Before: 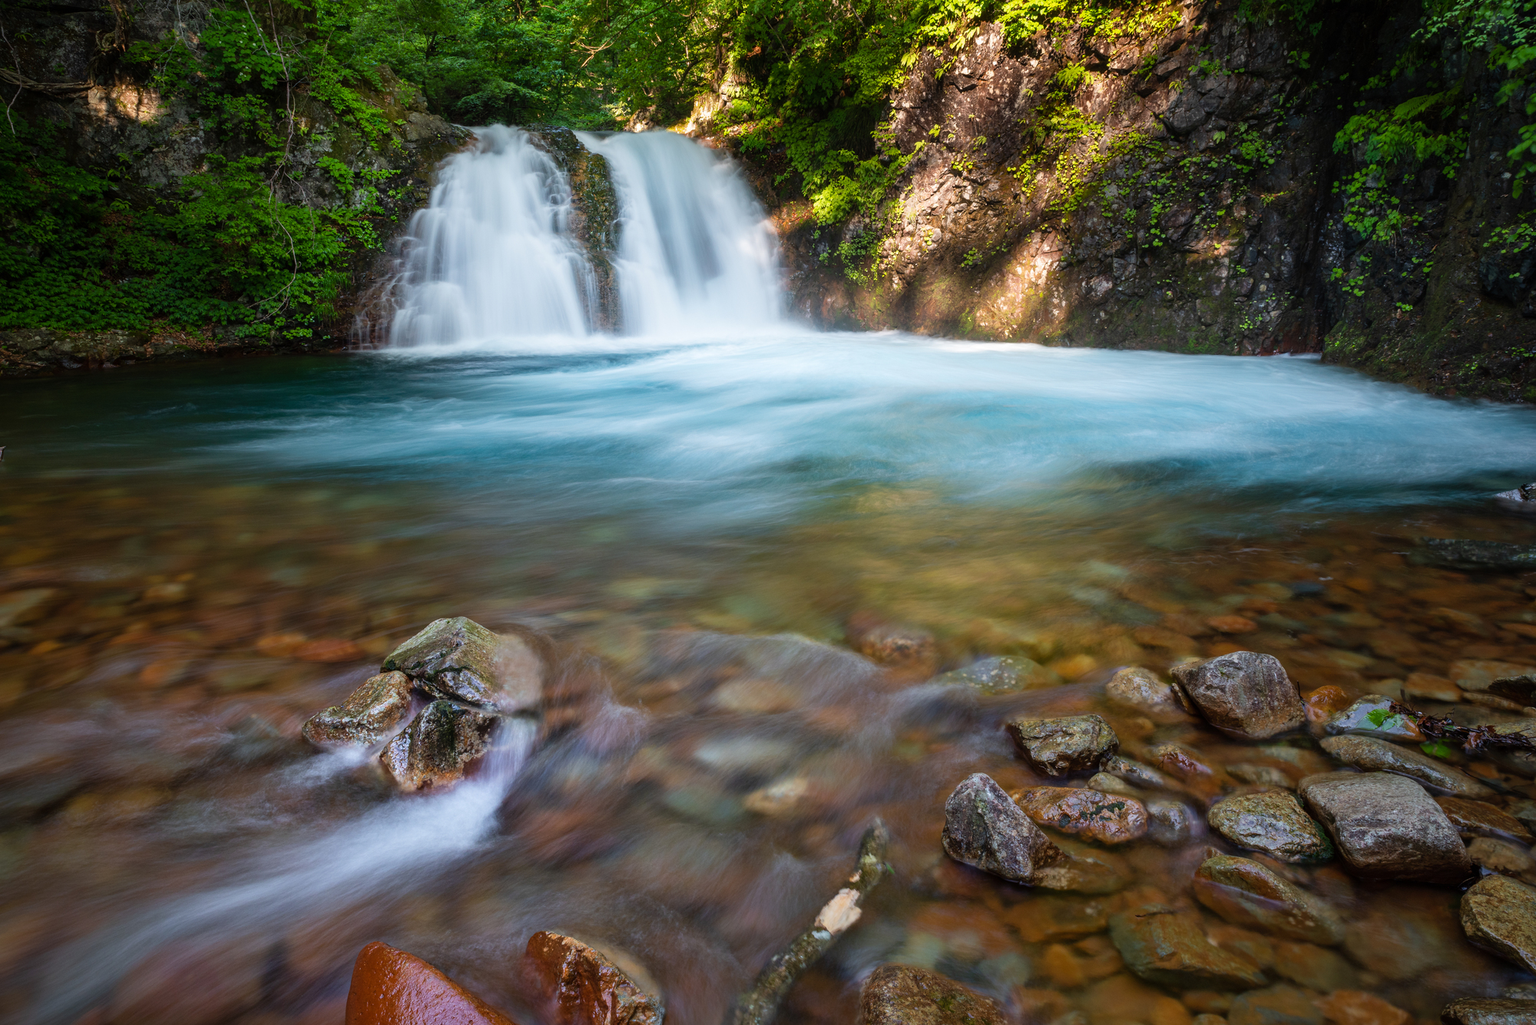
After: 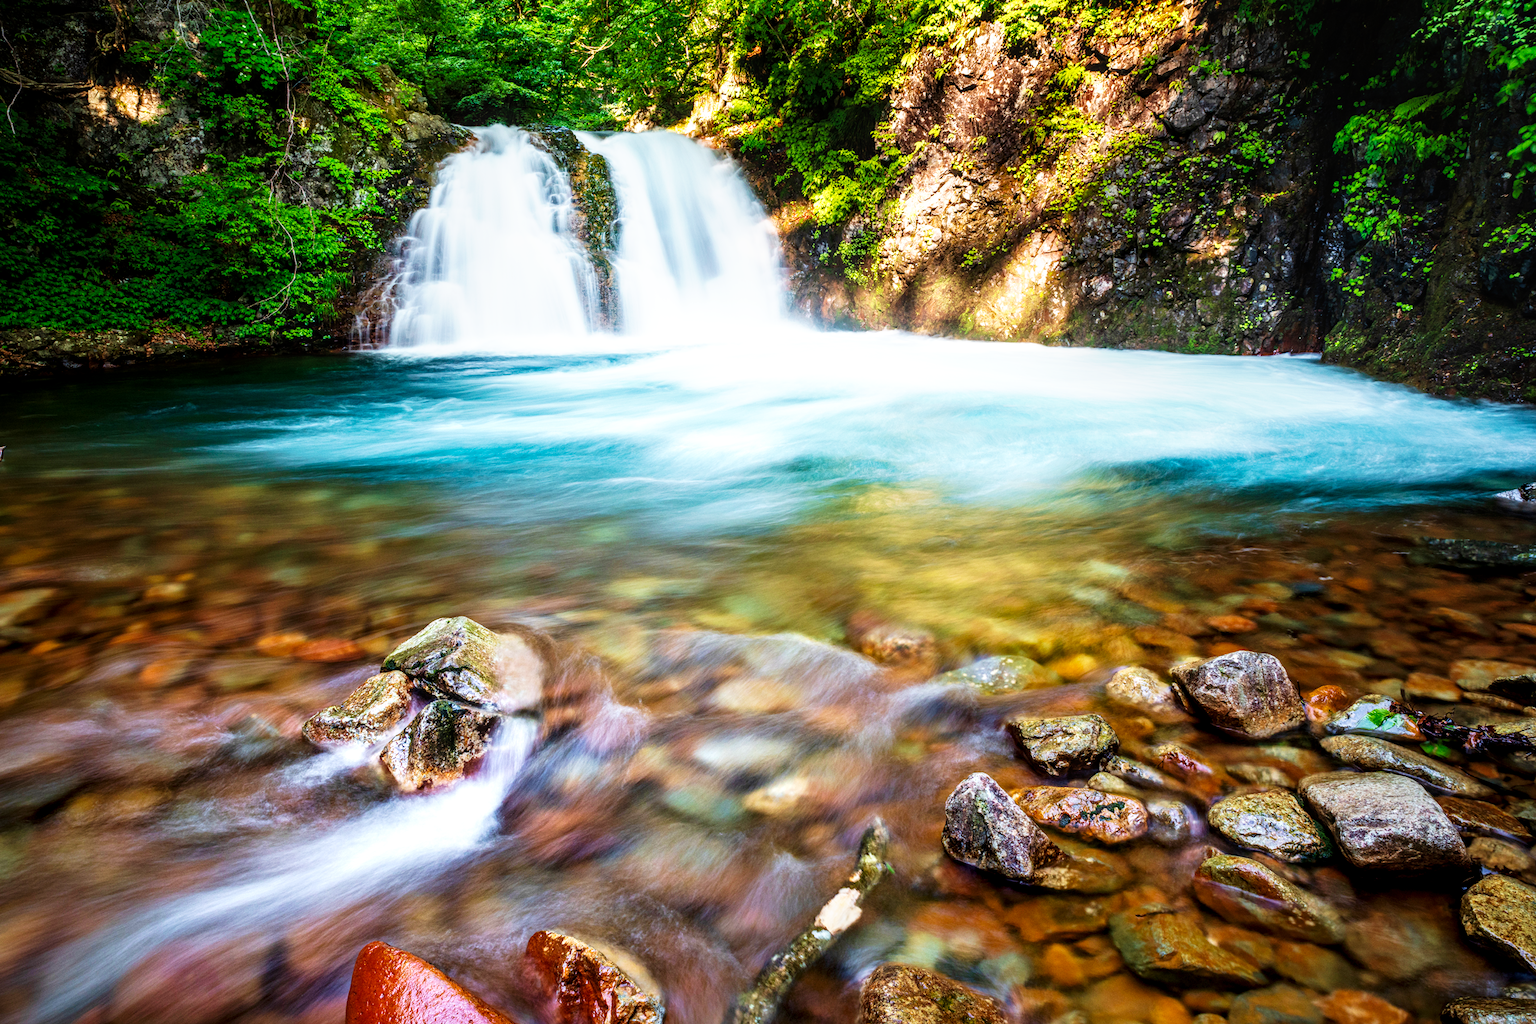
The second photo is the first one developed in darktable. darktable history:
local contrast: detail 130%
base curve: curves: ch0 [(0, 0) (0.007, 0.004) (0.027, 0.03) (0.046, 0.07) (0.207, 0.54) (0.442, 0.872) (0.673, 0.972) (1, 1)], preserve colors none
velvia: on, module defaults
